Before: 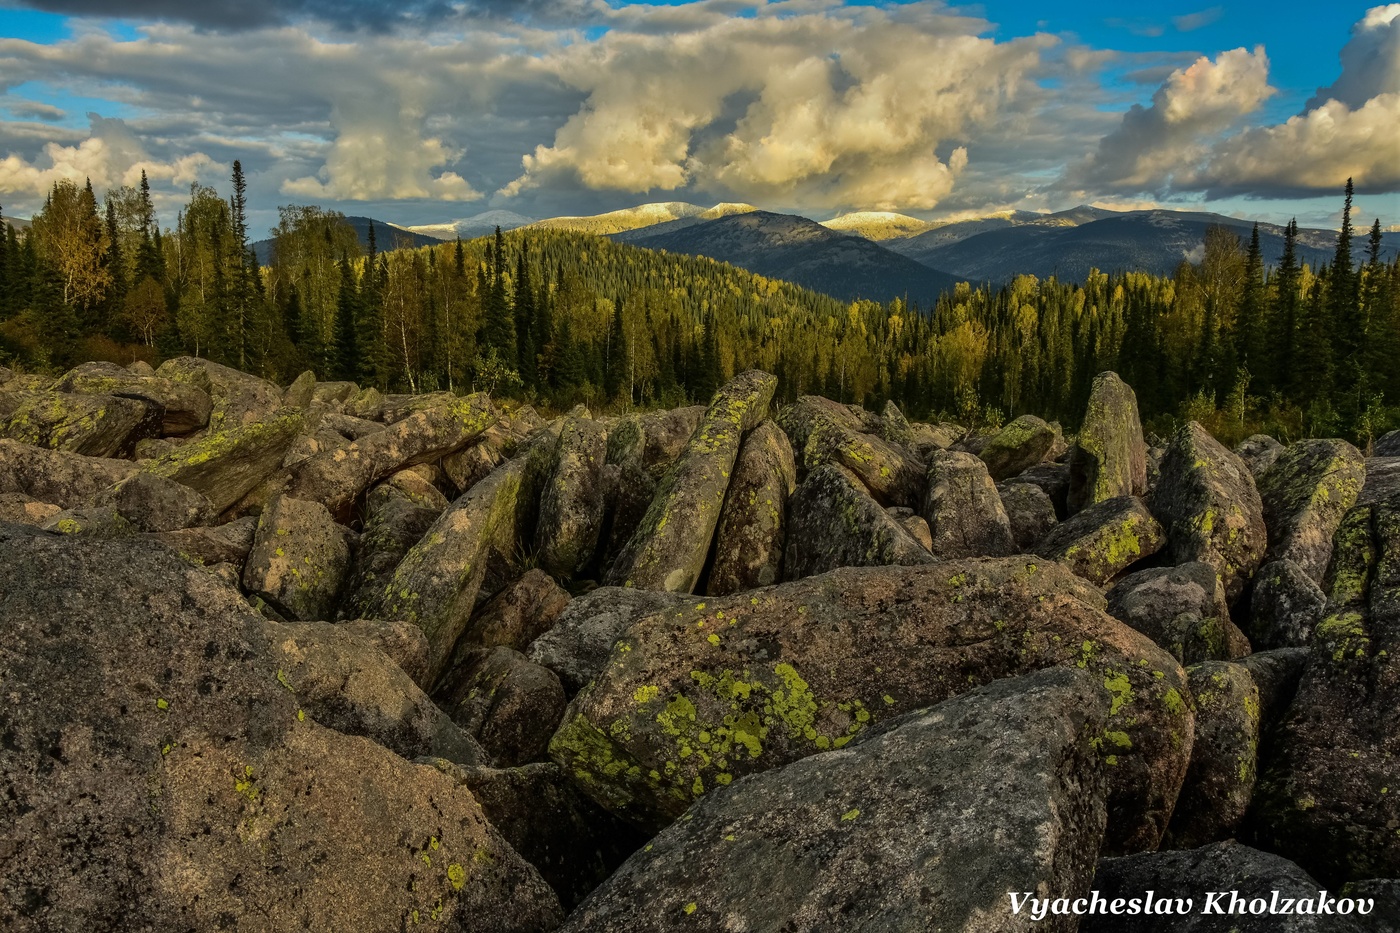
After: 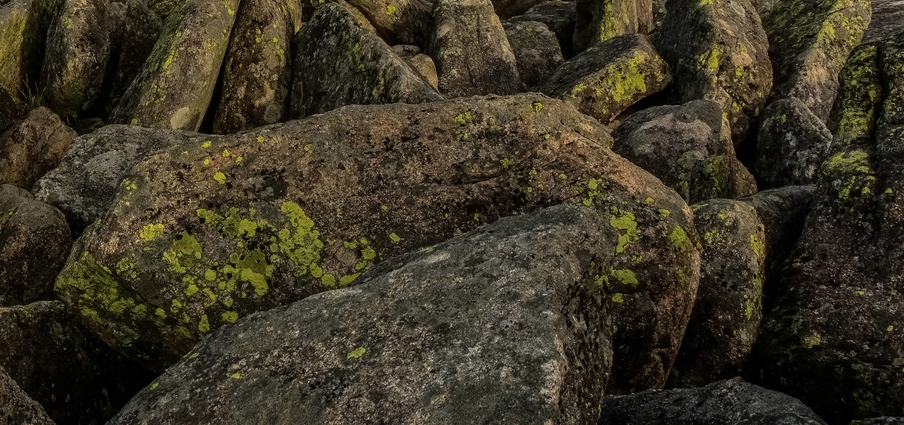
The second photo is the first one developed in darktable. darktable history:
crop and rotate: left 35.391%, top 49.657%, bottom 4.789%
tone equalizer: on, module defaults
contrast brightness saturation: contrast 0.007, saturation -0.068
